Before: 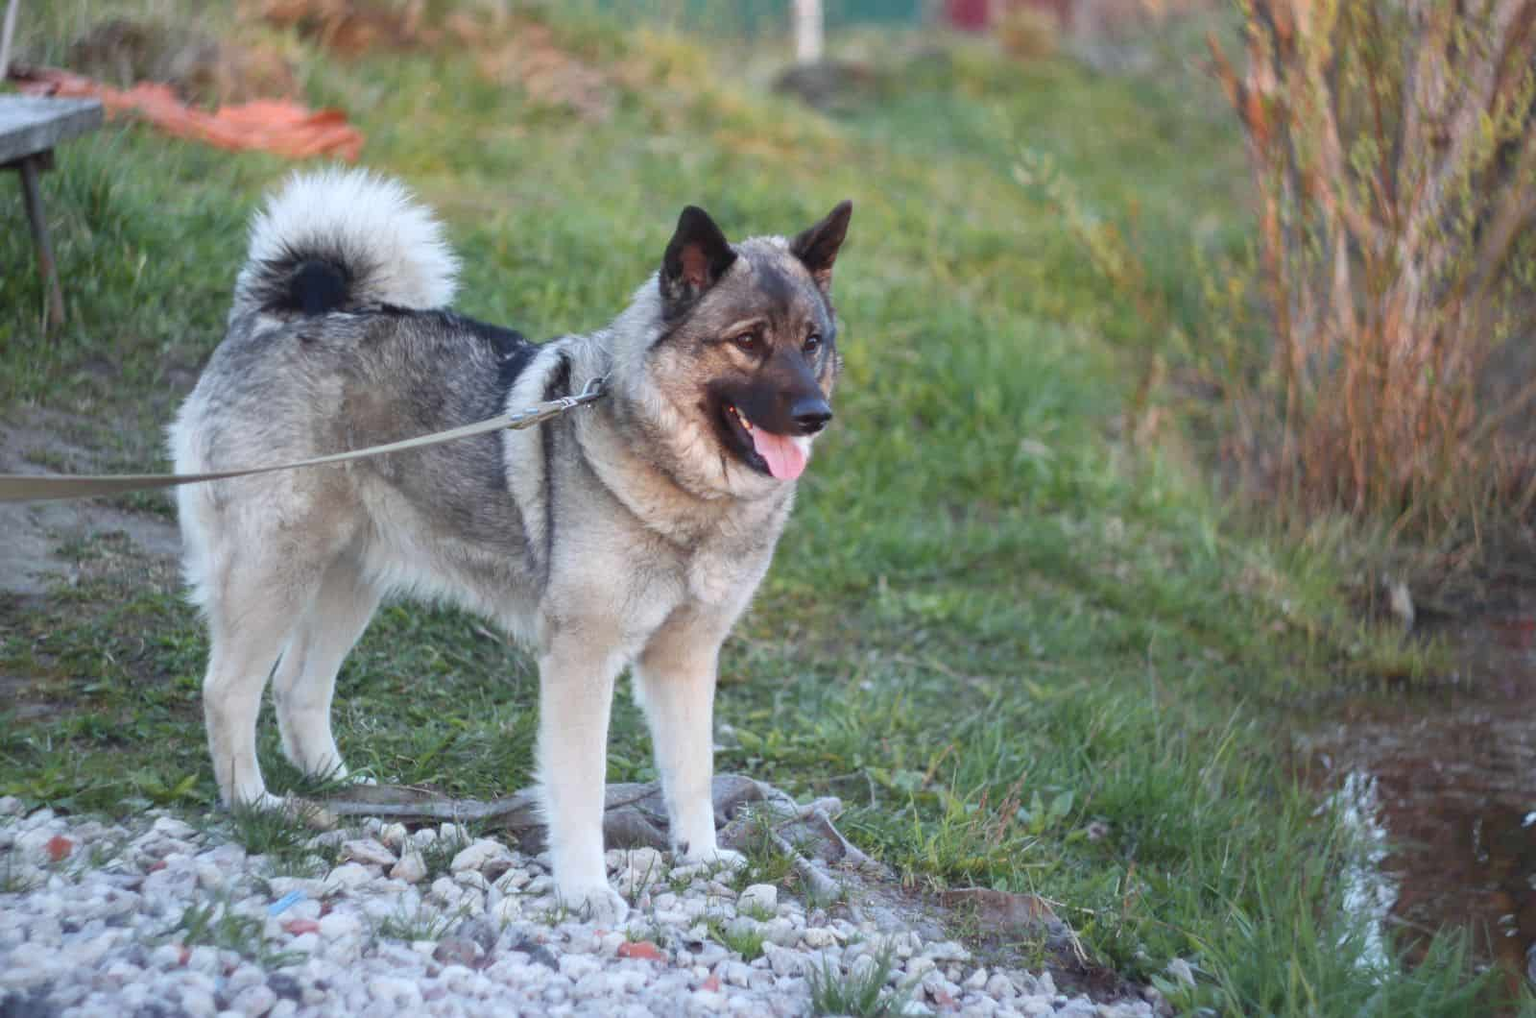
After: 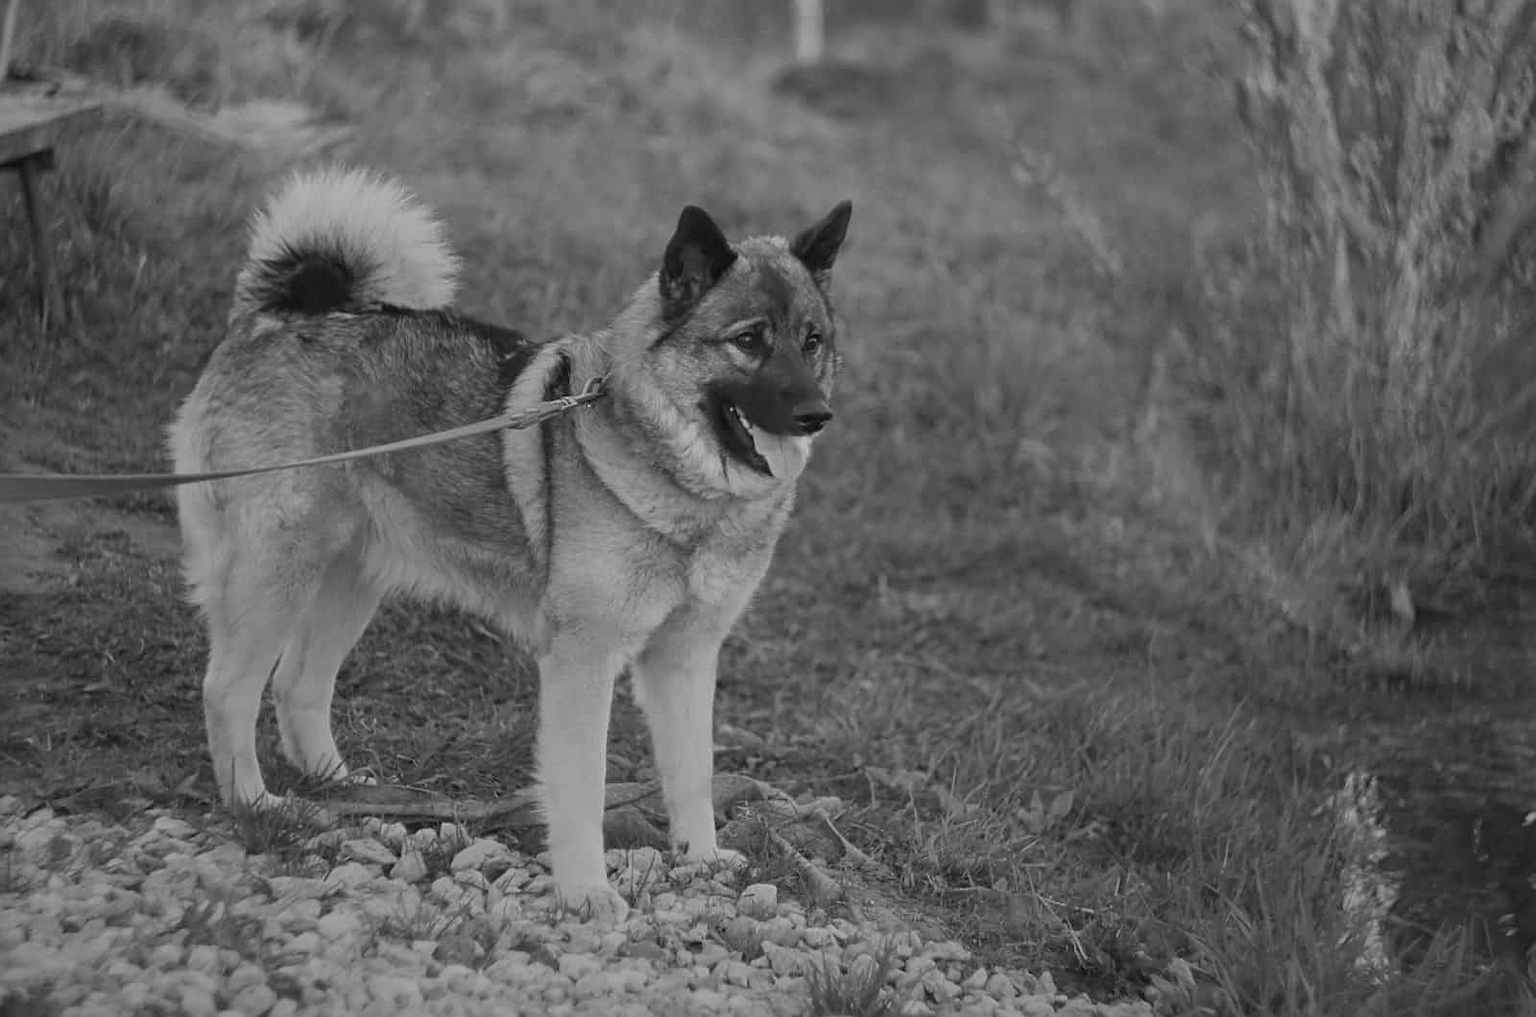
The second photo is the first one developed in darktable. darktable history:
sharpen: on, module defaults
monochrome: a 79.32, b 81.83, size 1.1
